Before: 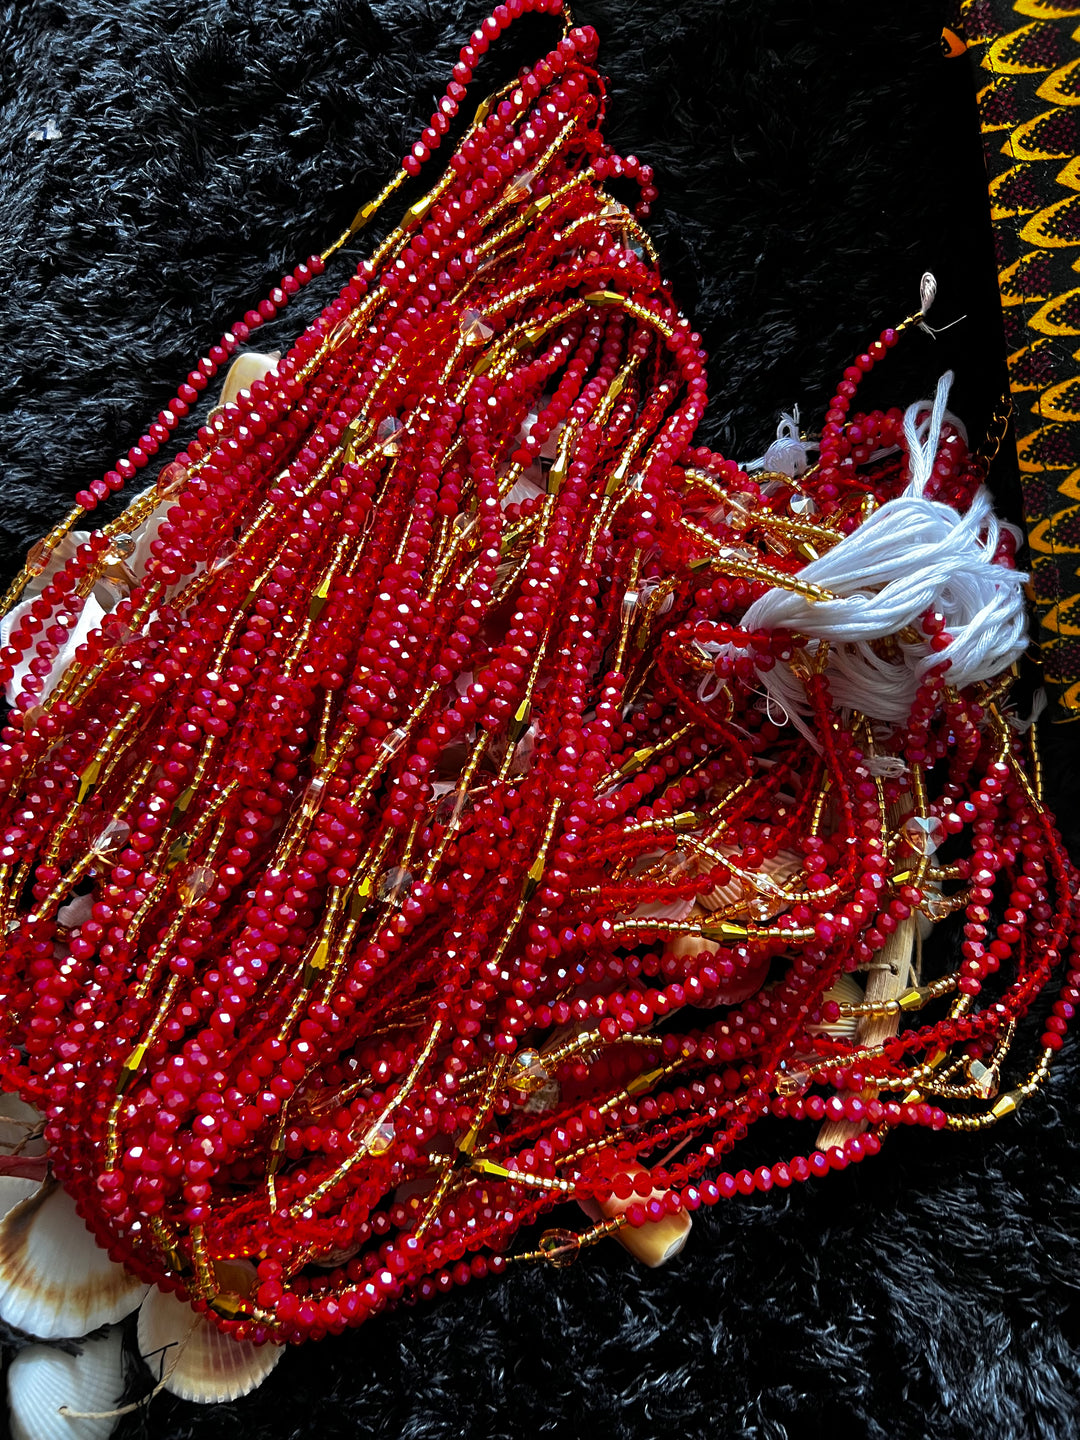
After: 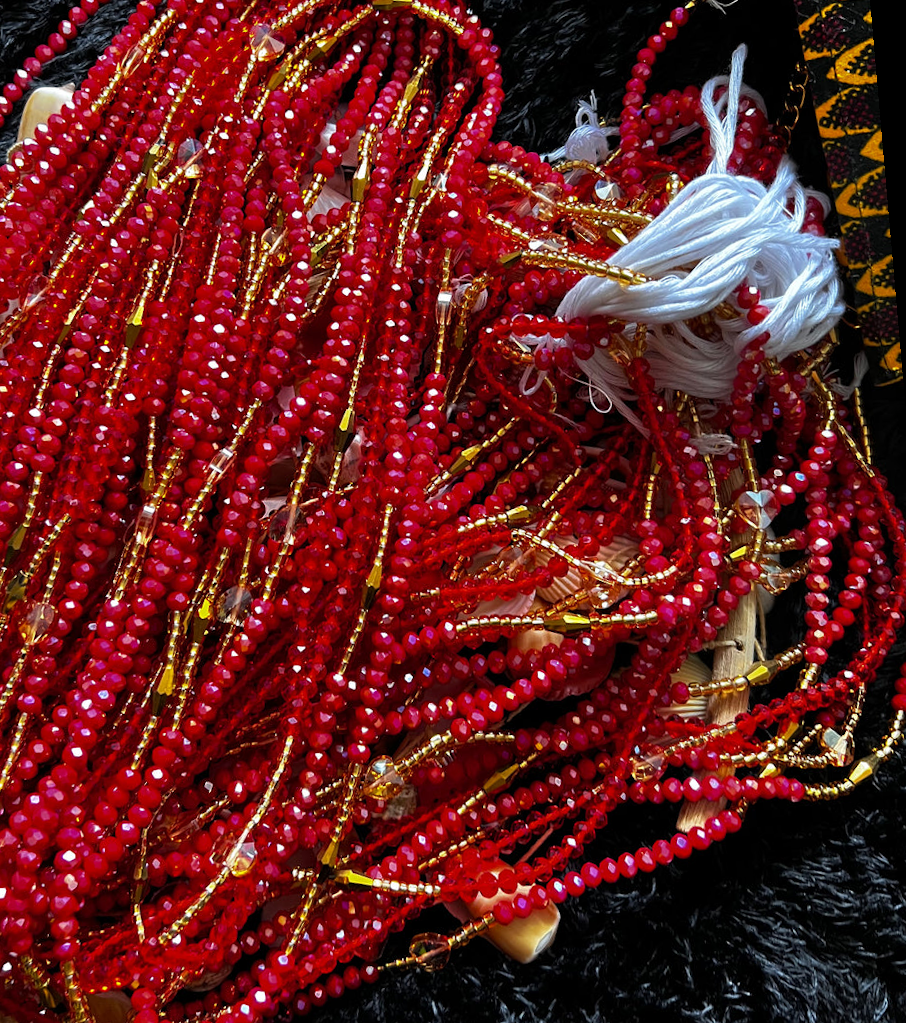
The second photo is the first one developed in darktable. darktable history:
rotate and perspective: rotation -5°, crop left 0.05, crop right 0.952, crop top 0.11, crop bottom 0.89
crop: left 16.315%, top 14.246%
